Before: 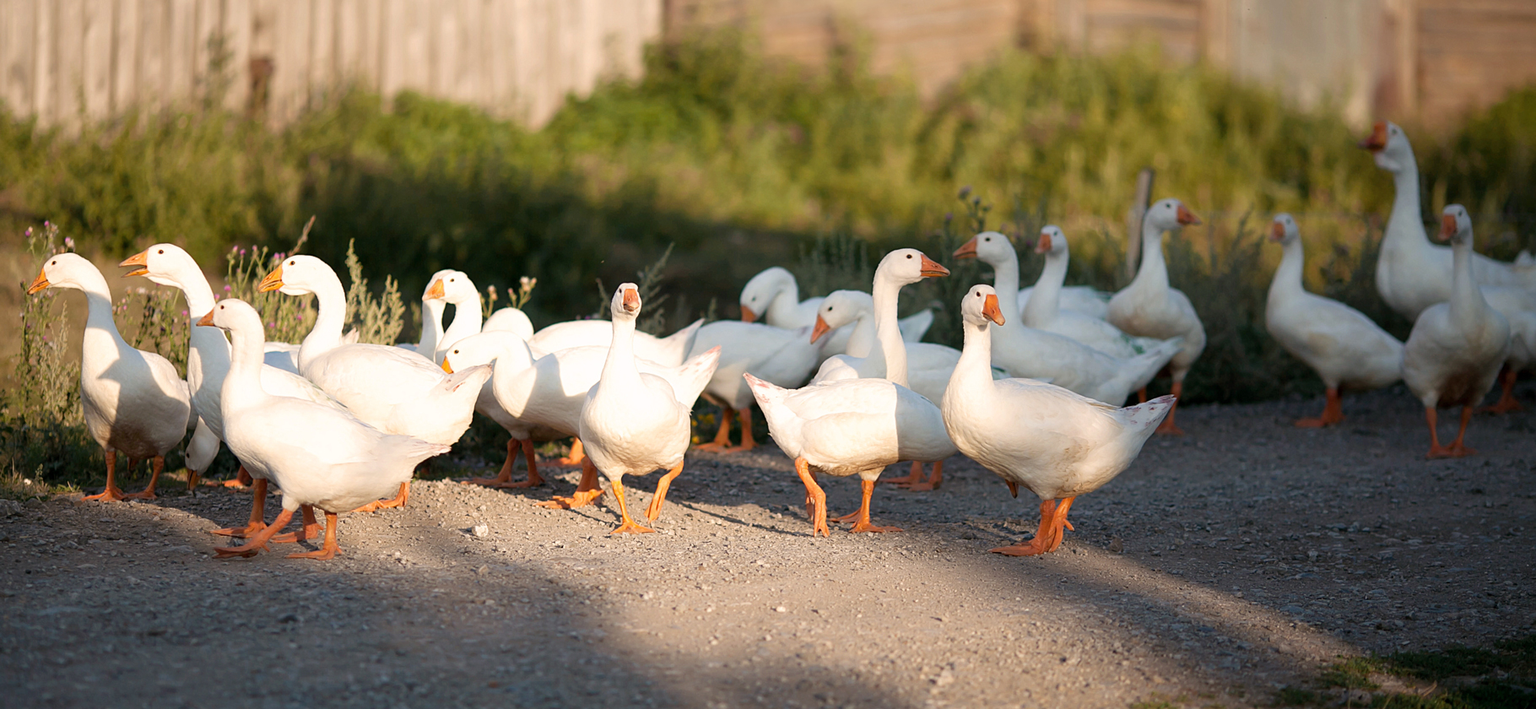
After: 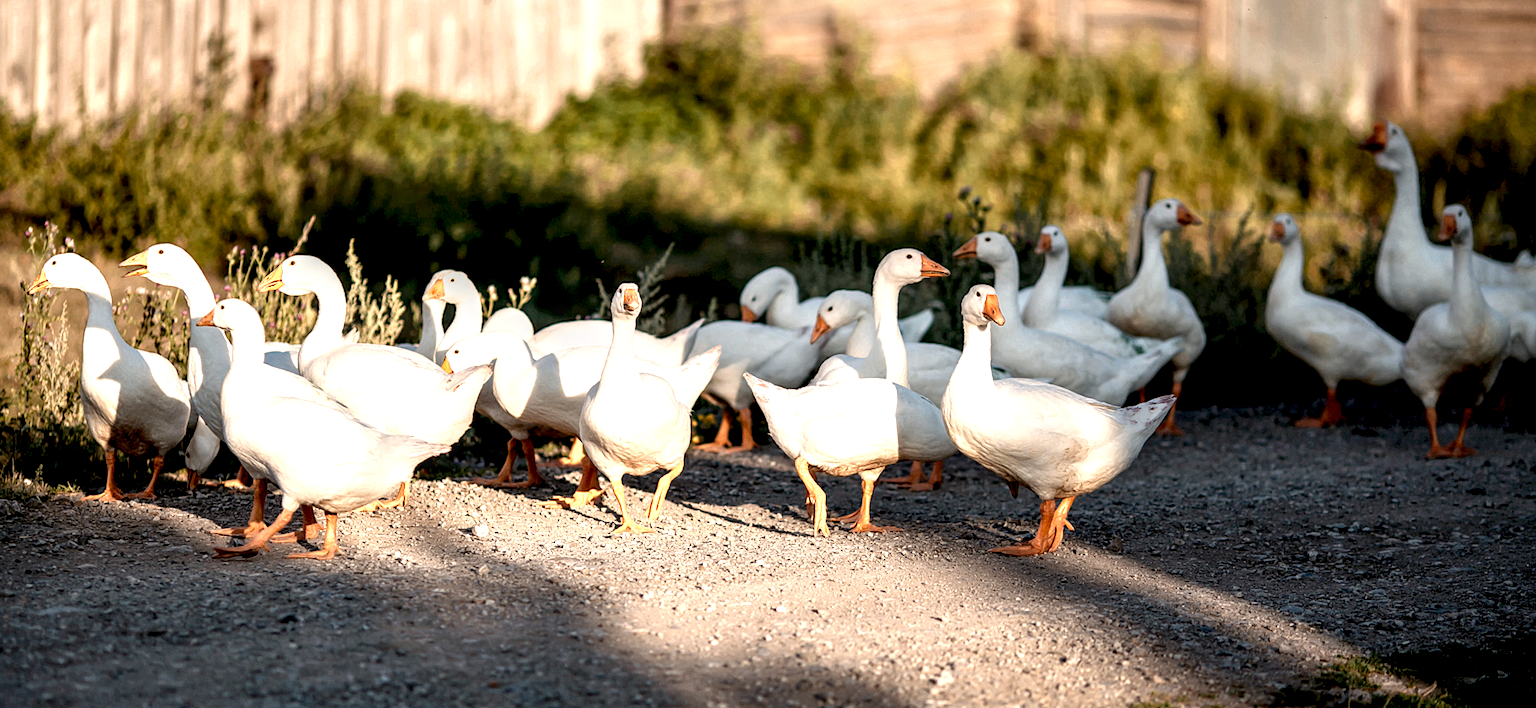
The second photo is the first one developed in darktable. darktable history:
exposure: black level correction 0.011, compensate exposure bias true, compensate highlight preservation false
local contrast: highlights 18%, detail 185%
color zones: curves: ch0 [(0.018, 0.548) (0.197, 0.654) (0.425, 0.447) (0.605, 0.658) (0.732, 0.579)]; ch1 [(0.105, 0.531) (0.224, 0.531) (0.386, 0.39) (0.618, 0.456) (0.732, 0.456) (0.956, 0.421)]; ch2 [(0.039, 0.583) (0.215, 0.465) (0.399, 0.544) (0.465, 0.548) (0.614, 0.447) (0.724, 0.43) (0.882, 0.623) (0.956, 0.632)]
